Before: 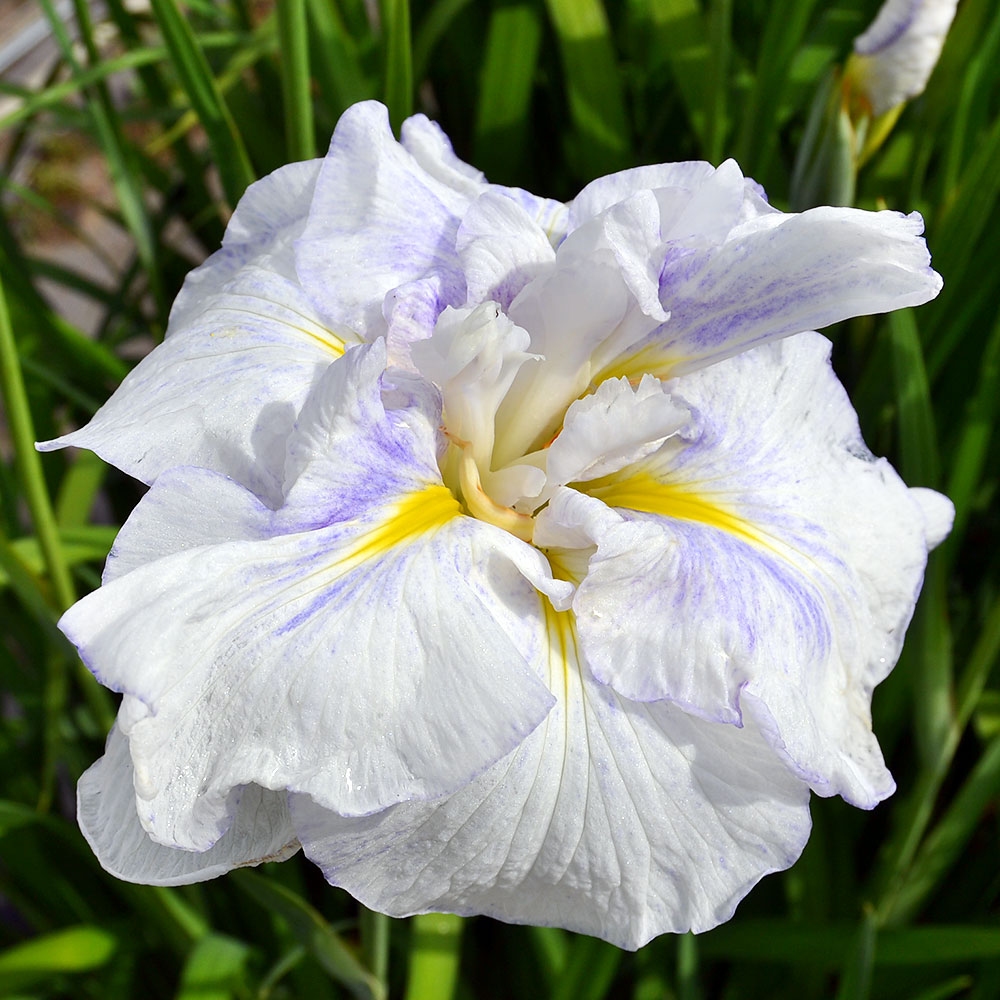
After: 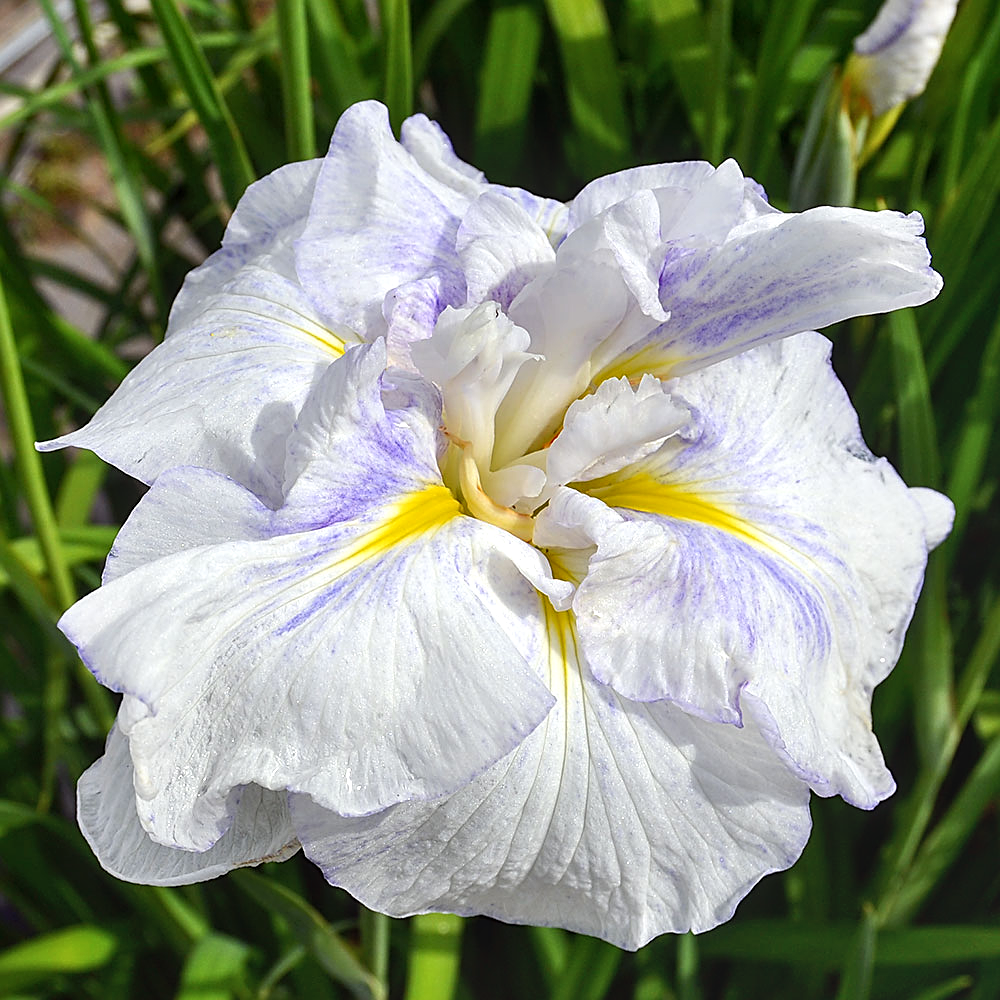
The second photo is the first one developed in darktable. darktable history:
local contrast: detail 116%
exposure: exposure 0.134 EV, compensate exposure bias true, compensate highlight preservation false
sharpen: on, module defaults
